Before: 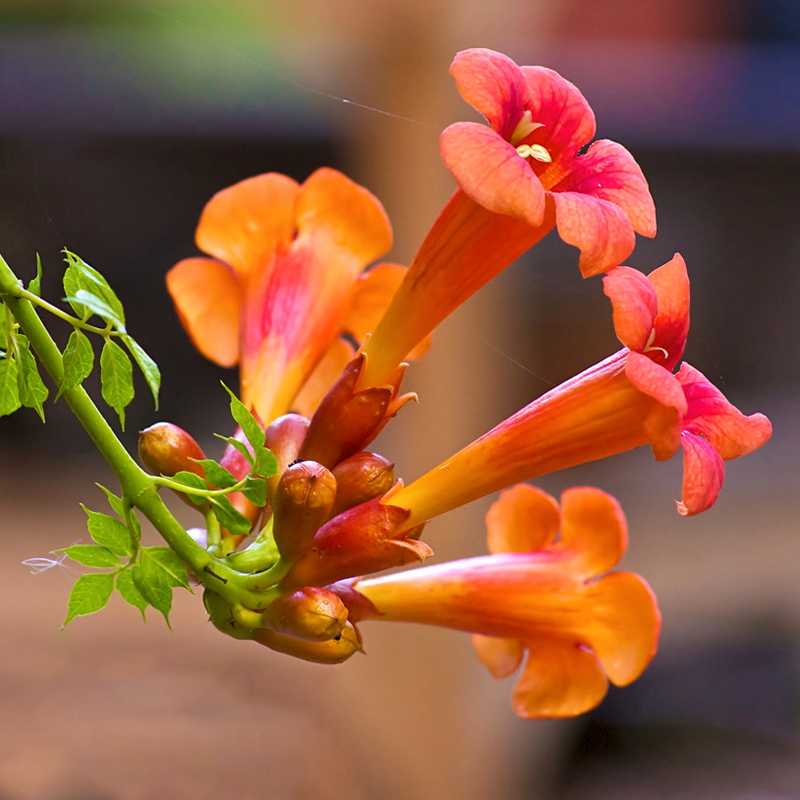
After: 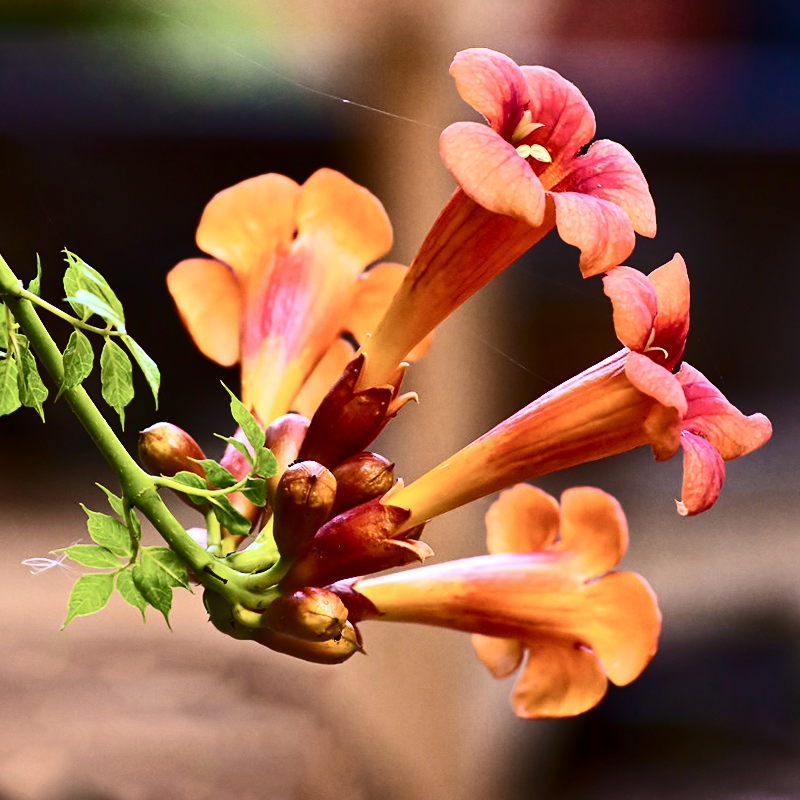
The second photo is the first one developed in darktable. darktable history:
contrast brightness saturation: contrast 0.498, saturation -0.084
